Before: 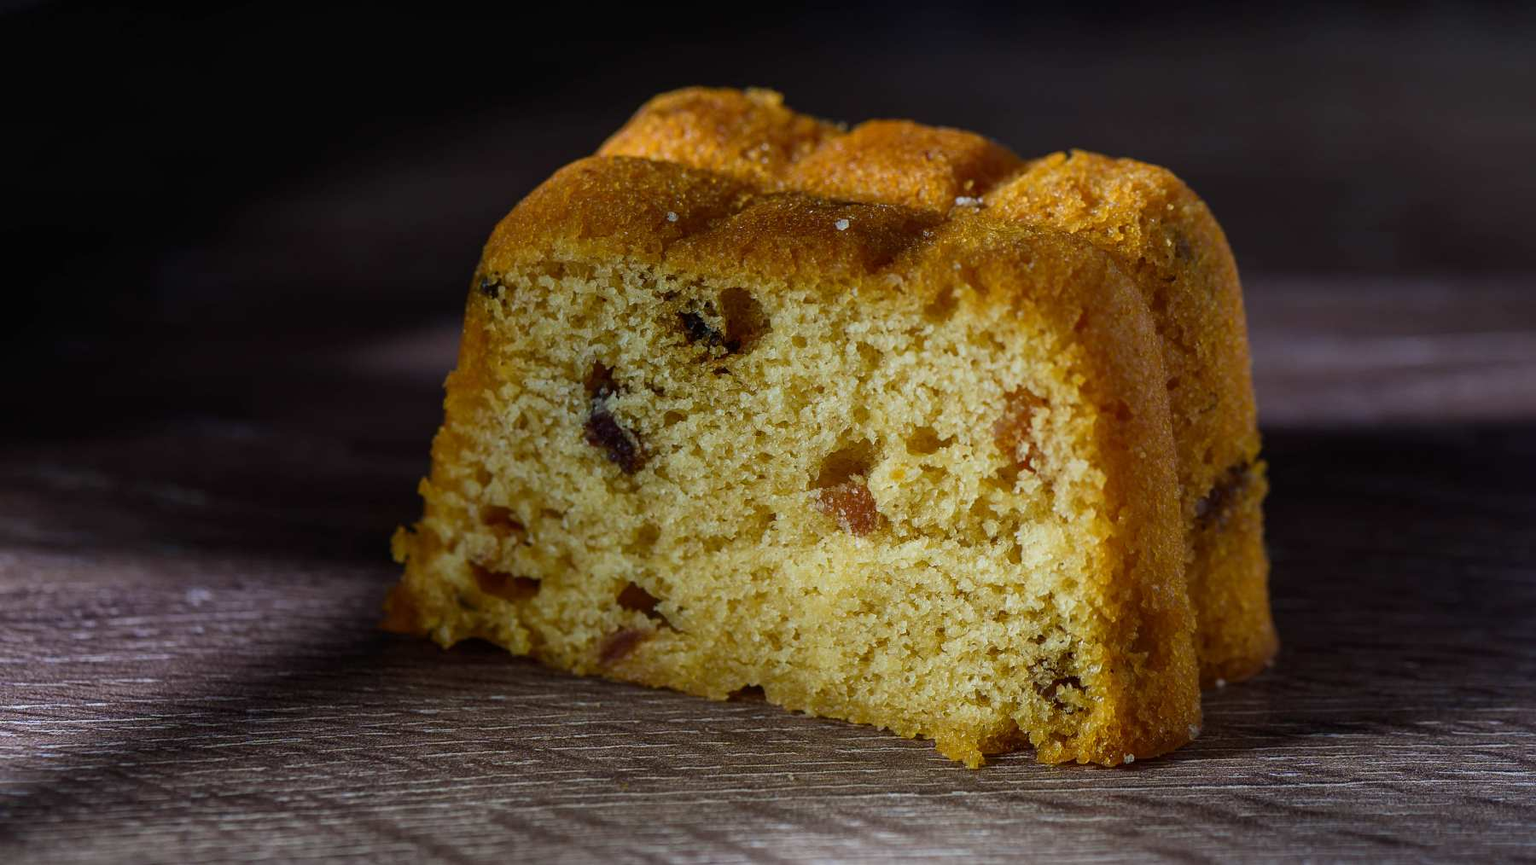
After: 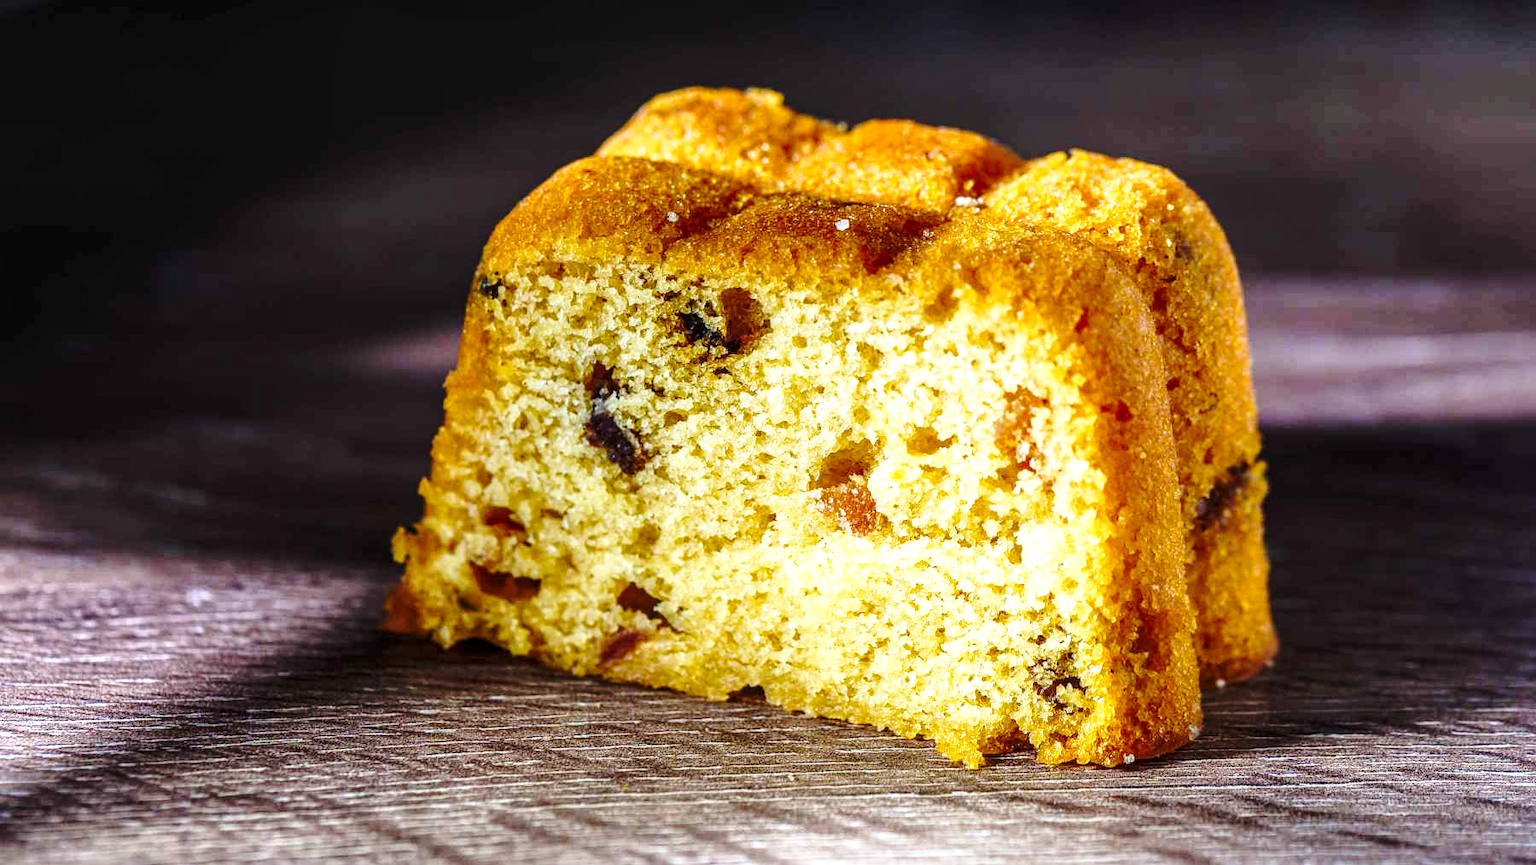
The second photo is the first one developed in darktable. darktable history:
local contrast: detail 130%
exposure: black level correction 0, exposure 1.001 EV, compensate exposure bias true, compensate highlight preservation false
base curve: curves: ch0 [(0, 0) (0.036, 0.037) (0.121, 0.228) (0.46, 0.76) (0.859, 0.983) (1, 1)], preserve colors none
